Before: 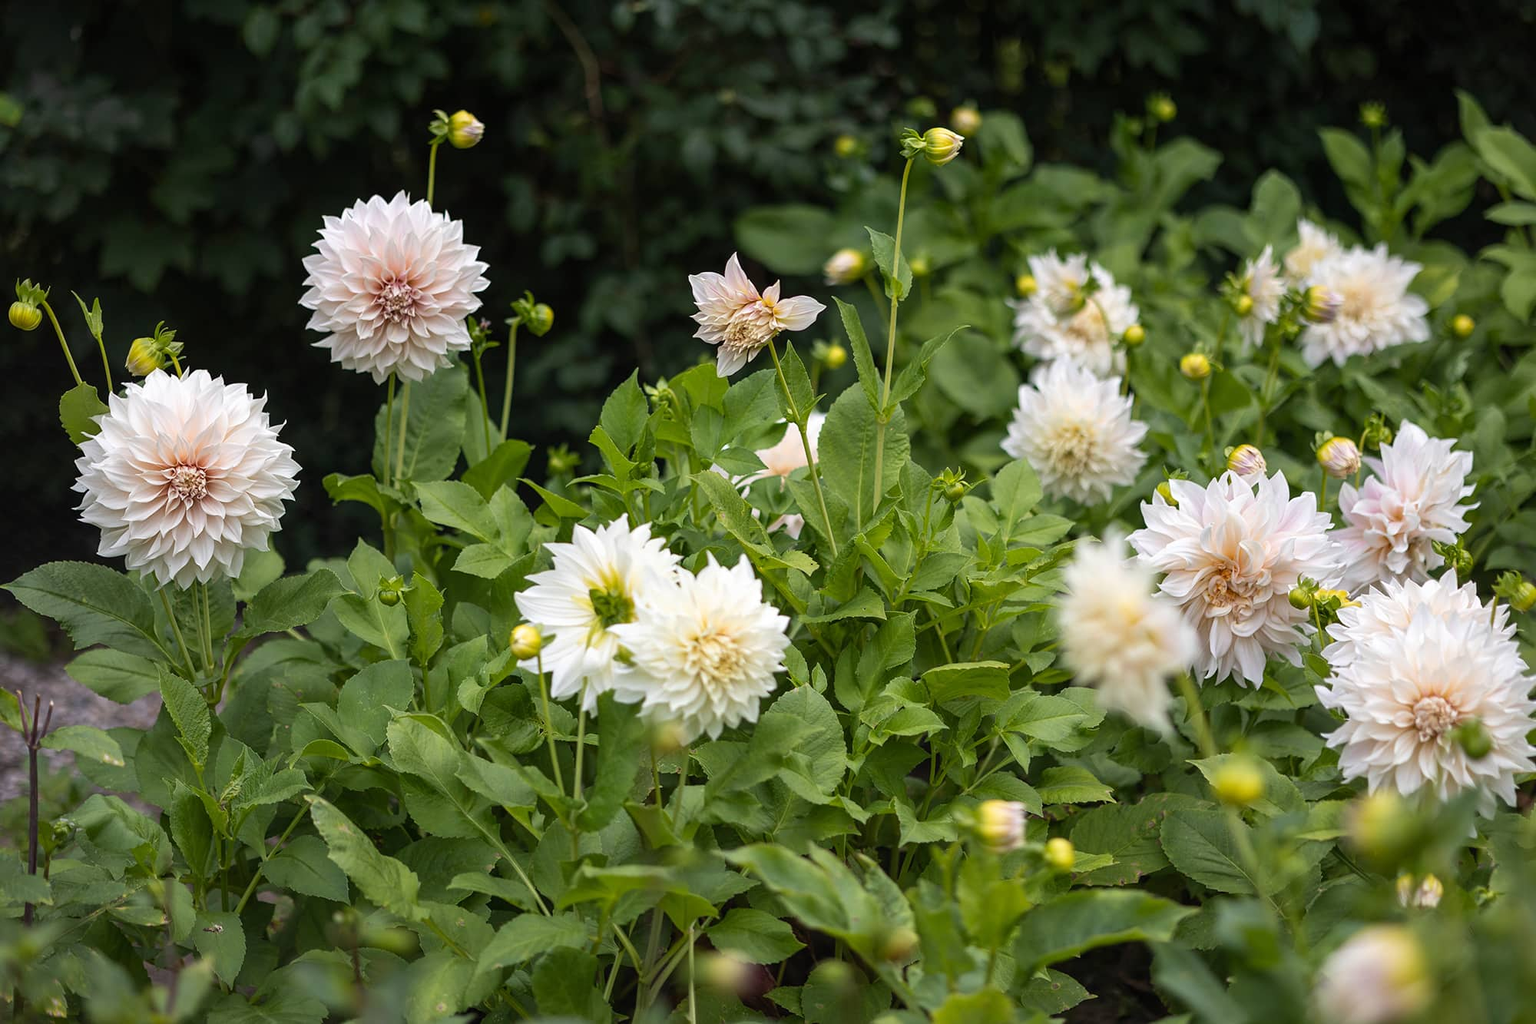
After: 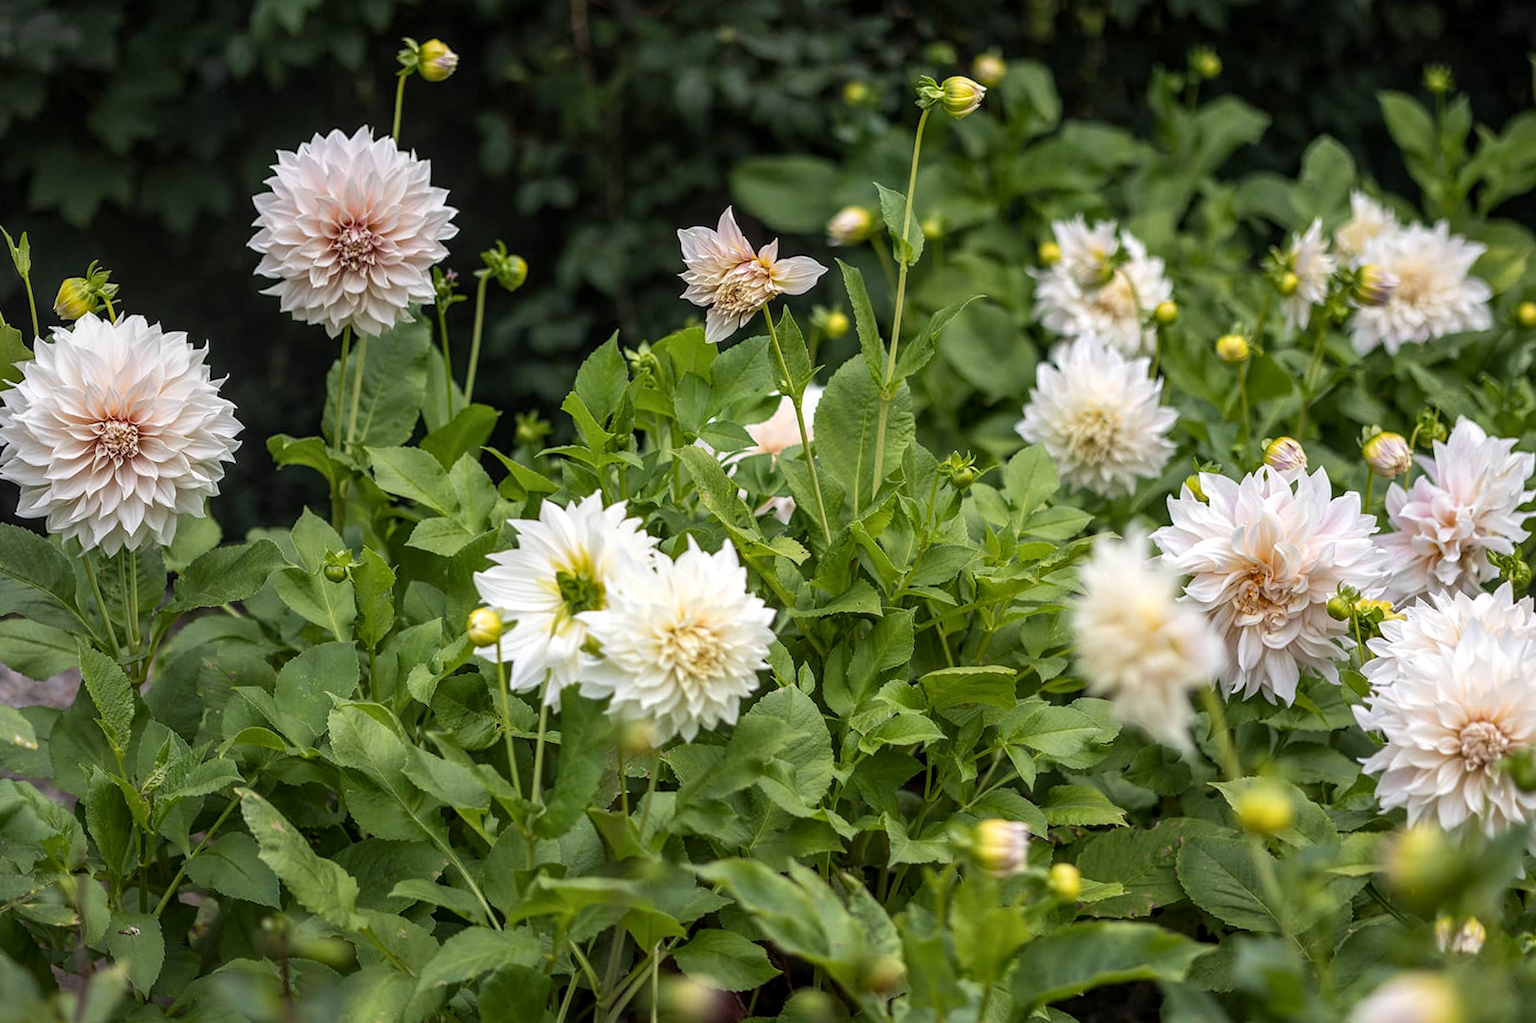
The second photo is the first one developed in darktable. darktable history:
local contrast: on, module defaults
crop and rotate: angle -1.96°, left 3.097%, top 4.154%, right 1.586%, bottom 0.529%
